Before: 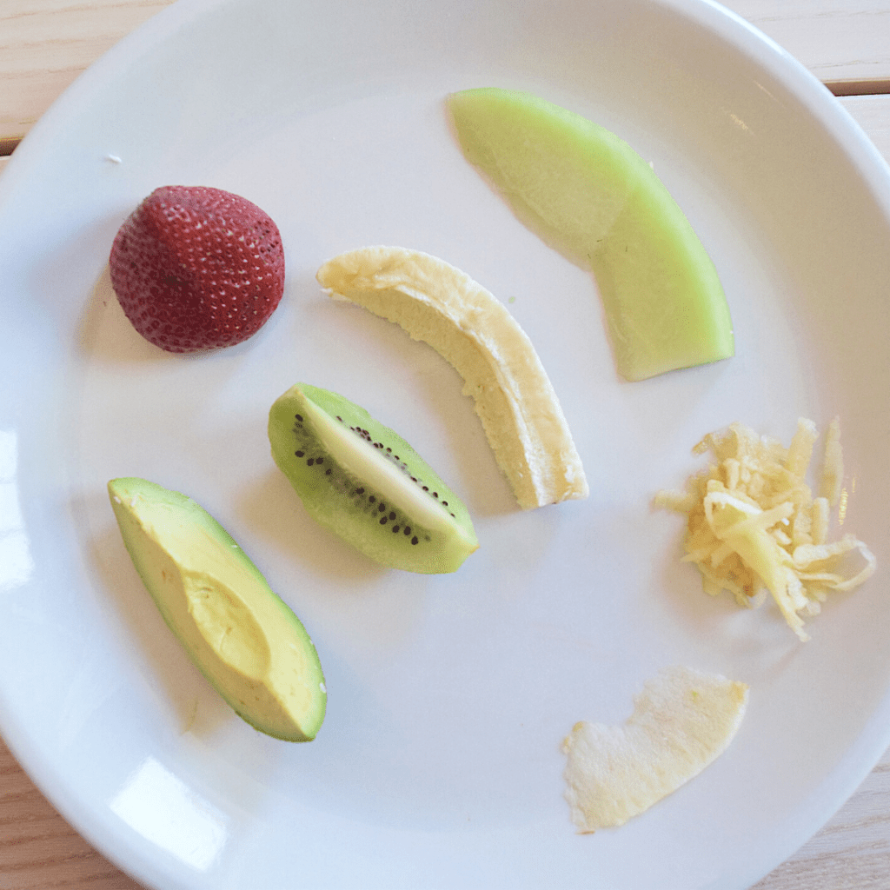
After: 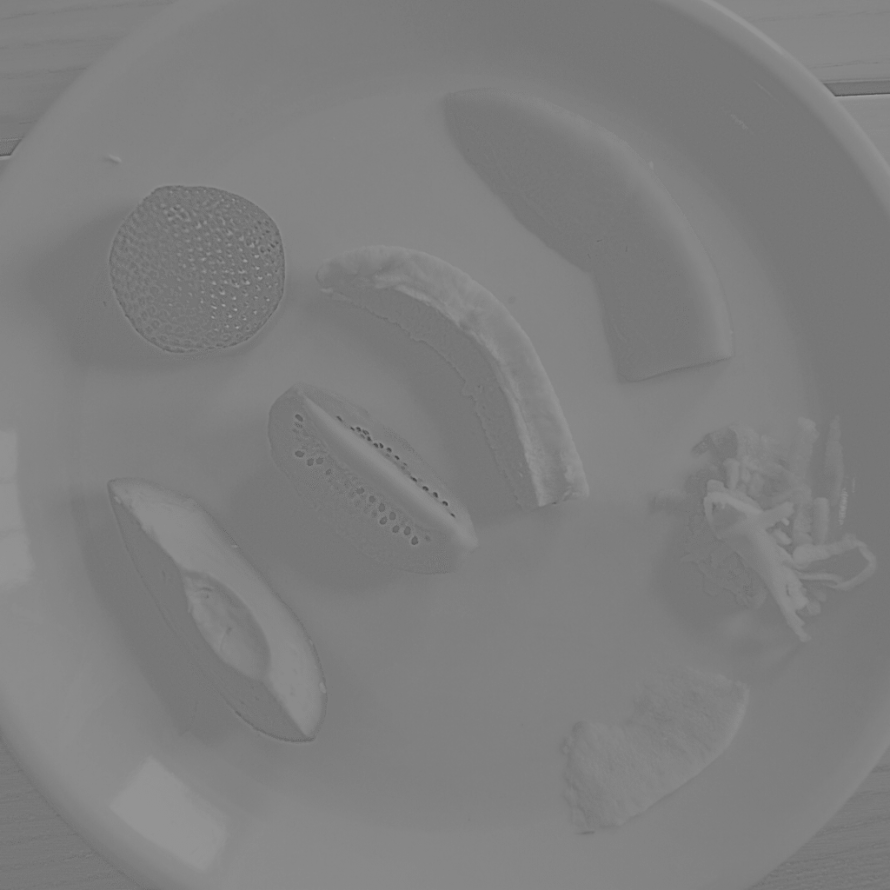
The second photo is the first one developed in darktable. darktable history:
white balance: red 1.188, blue 1.11
highpass: sharpness 9.84%, contrast boost 9.94%
tone equalizer: -8 EV -0.417 EV, -7 EV -0.389 EV, -6 EV -0.333 EV, -5 EV -0.222 EV, -3 EV 0.222 EV, -2 EV 0.333 EV, -1 EV 0.389 EV, +0 EV 0.417 EV, edges refinement/feathering 500, mask exposure compensation -1.57 EV, preserve details no
exposure: black level correction 0.001, exposure 0.5 EV, compensate exposure bias true, compensate highlight preservation false
